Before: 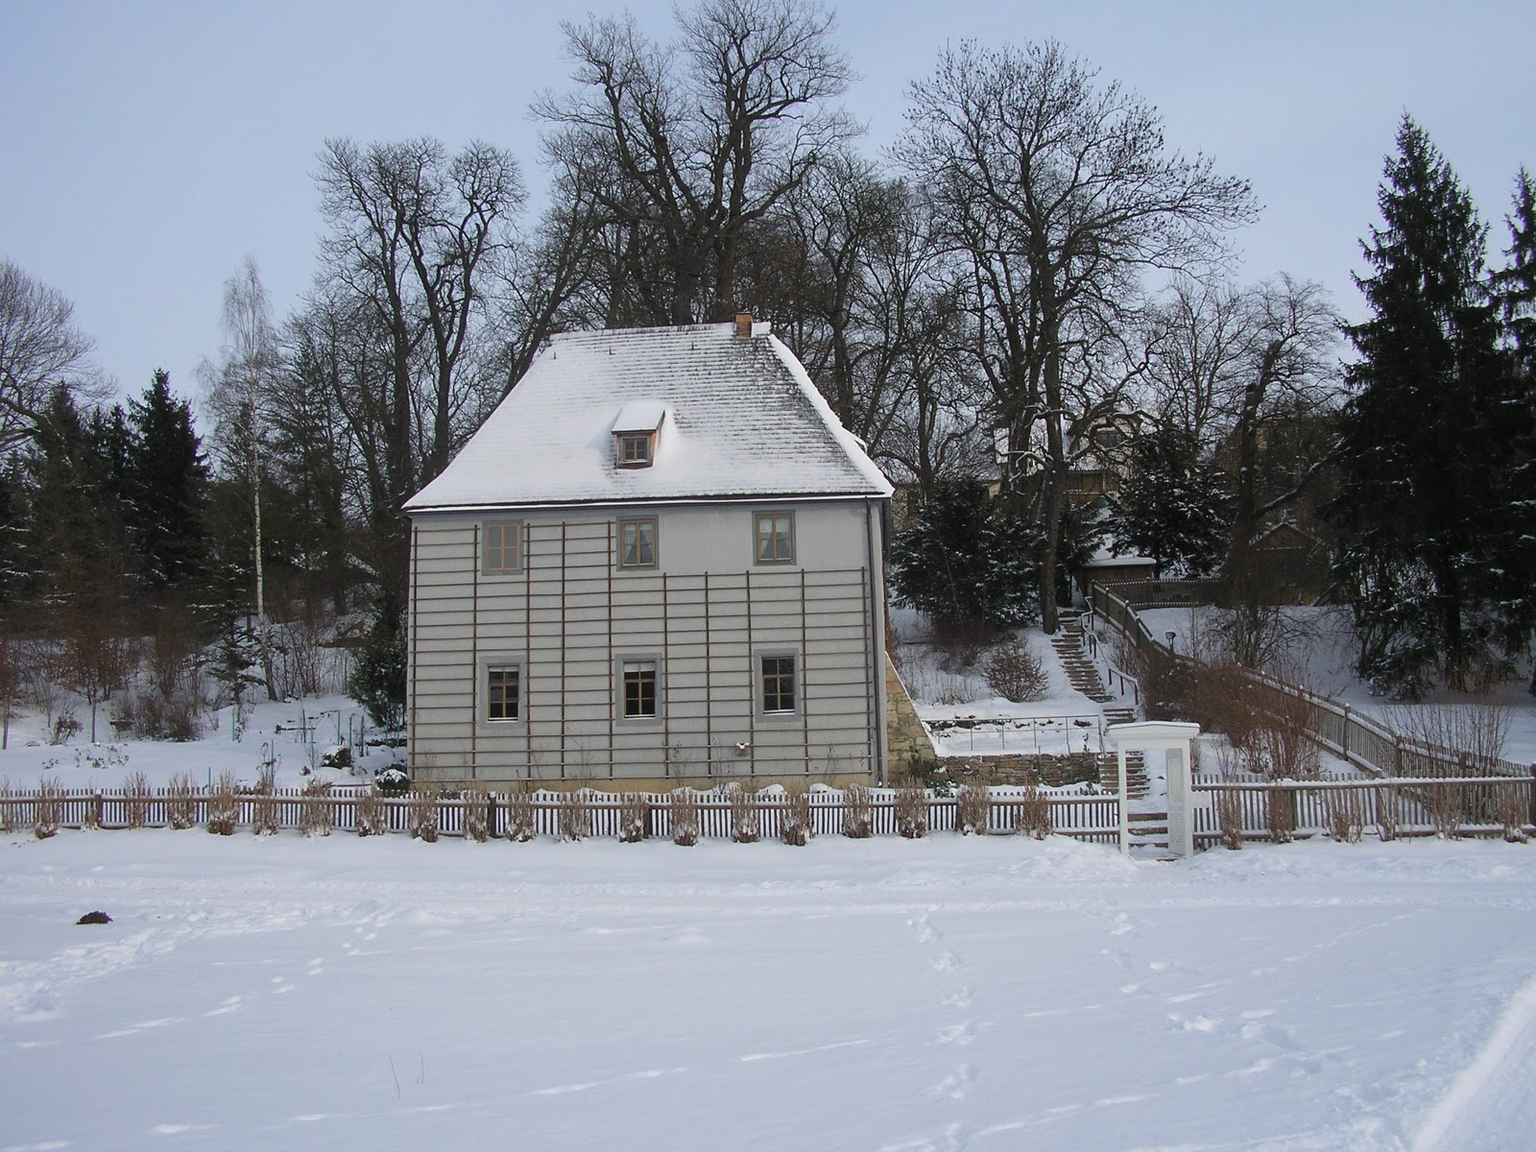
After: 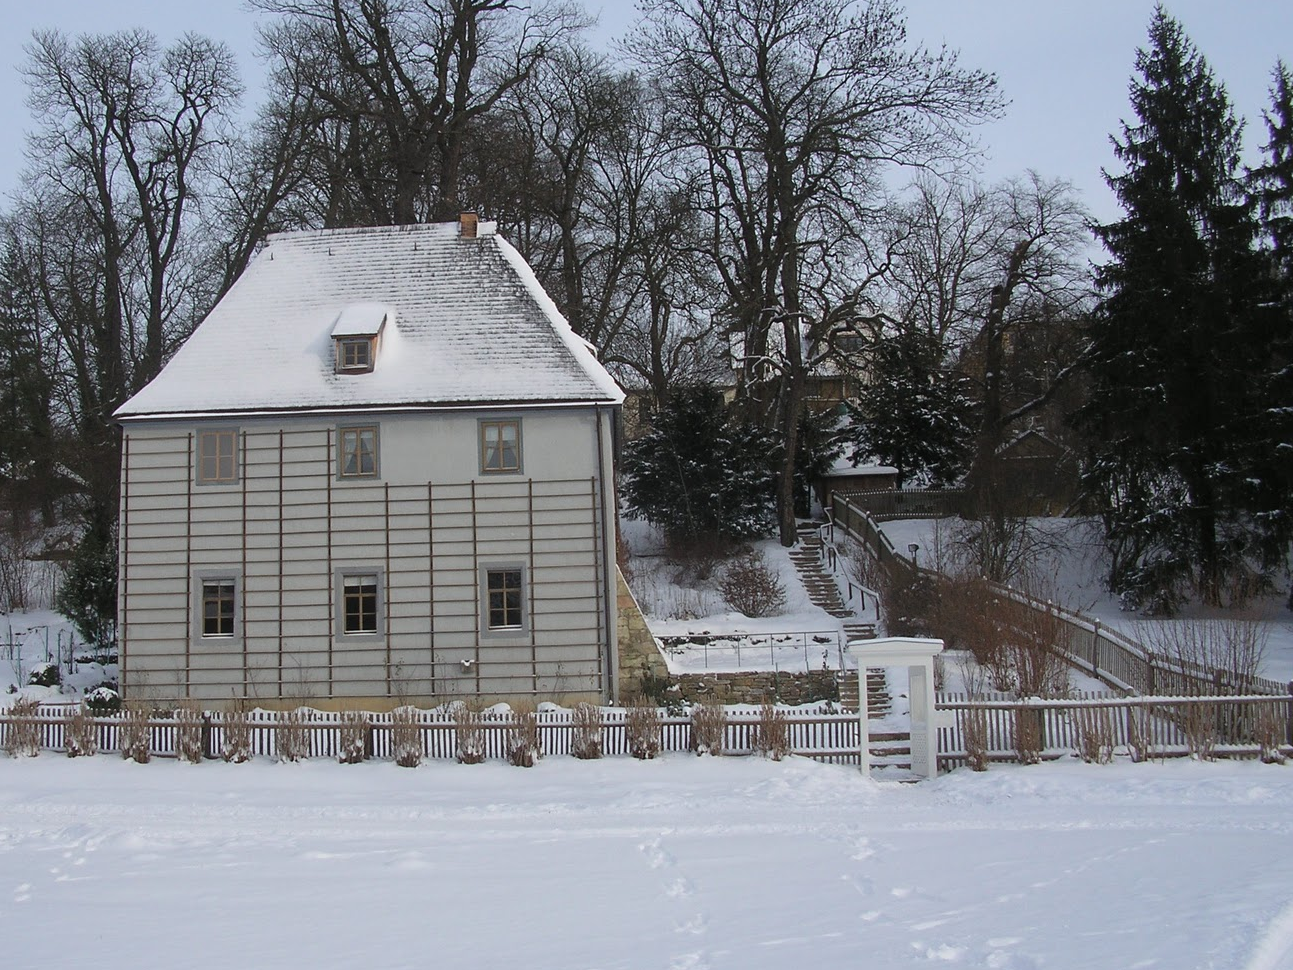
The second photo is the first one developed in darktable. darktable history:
crop: left 19.159%, top 9.58%, bottom 9.58%
